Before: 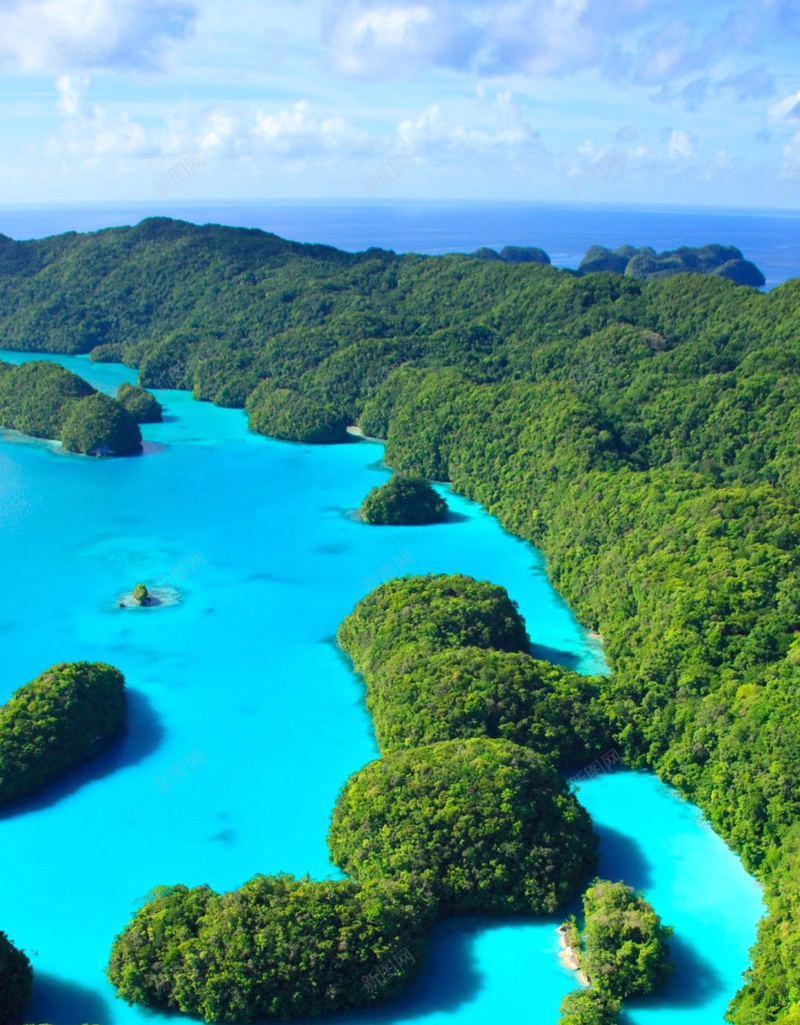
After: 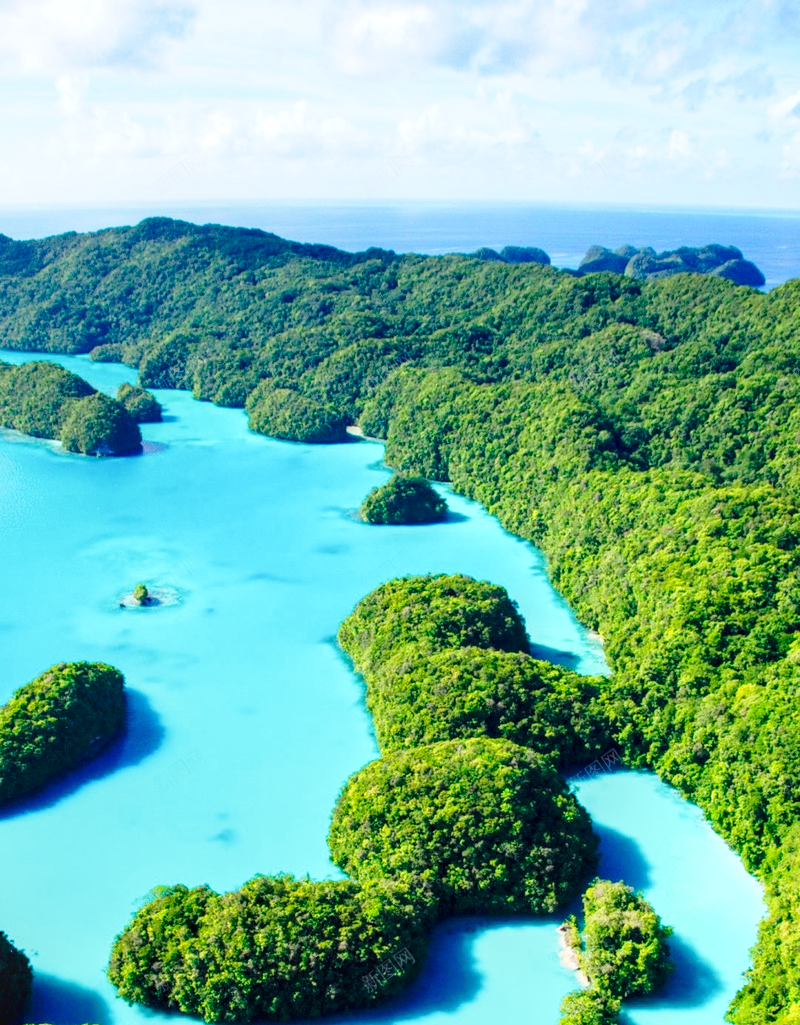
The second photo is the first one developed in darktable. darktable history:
base curve: curves: ch0 [(0, 0) (0.028, 0.03) (0.121, 0.232) (0.46, 0.748) (0.859, 0.968) (1, 1)], preserve colors none
local contrast: on, module defaults
exposure: black level correction 0.006, compensate highlight preservation false
